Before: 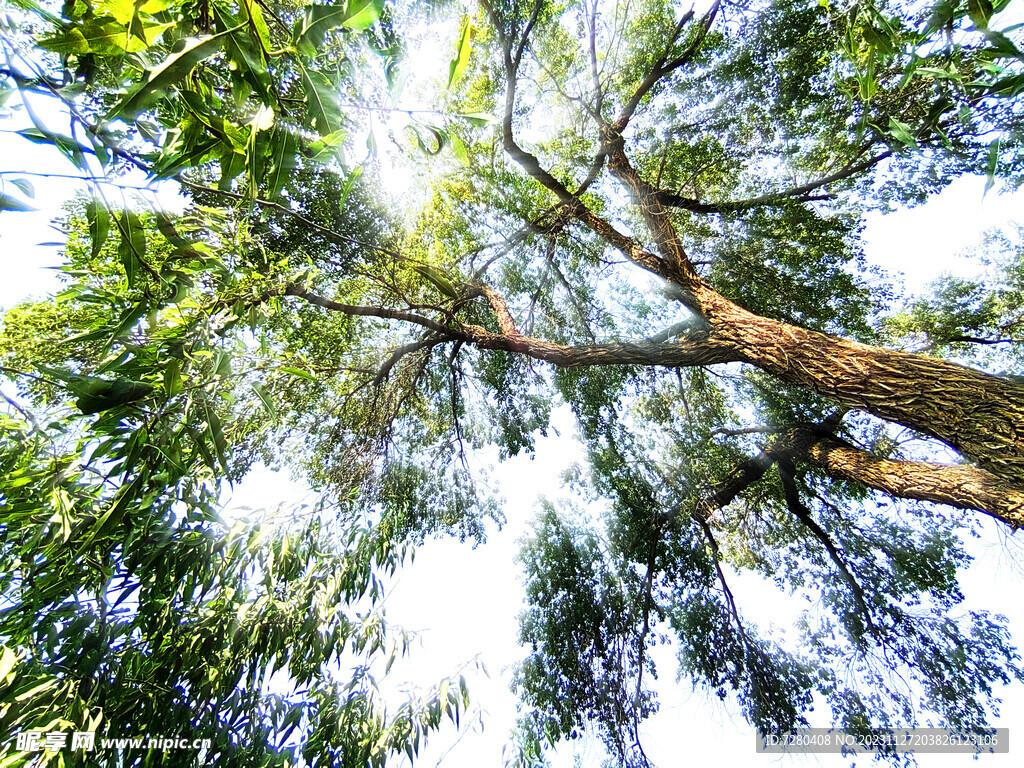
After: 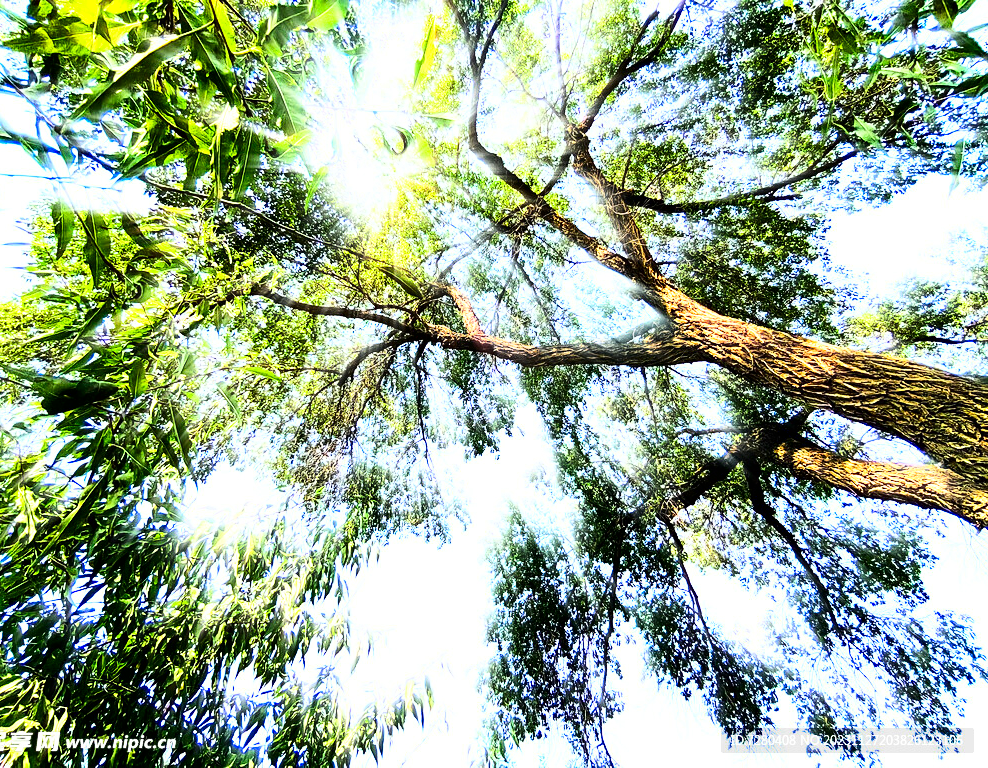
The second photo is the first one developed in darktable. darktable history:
crop and rotate: left 3.435%
contrast brightness saturation: brightness -0.196, saturation 0.075
base curve: curves: ch0 [(0, 0) (0.007, 0.004) (0.027, 0.03) (0.046, 0.07) (0.207, 0.54) (0.442, 0.872) (0.673, 0.972) (1, 1)]
